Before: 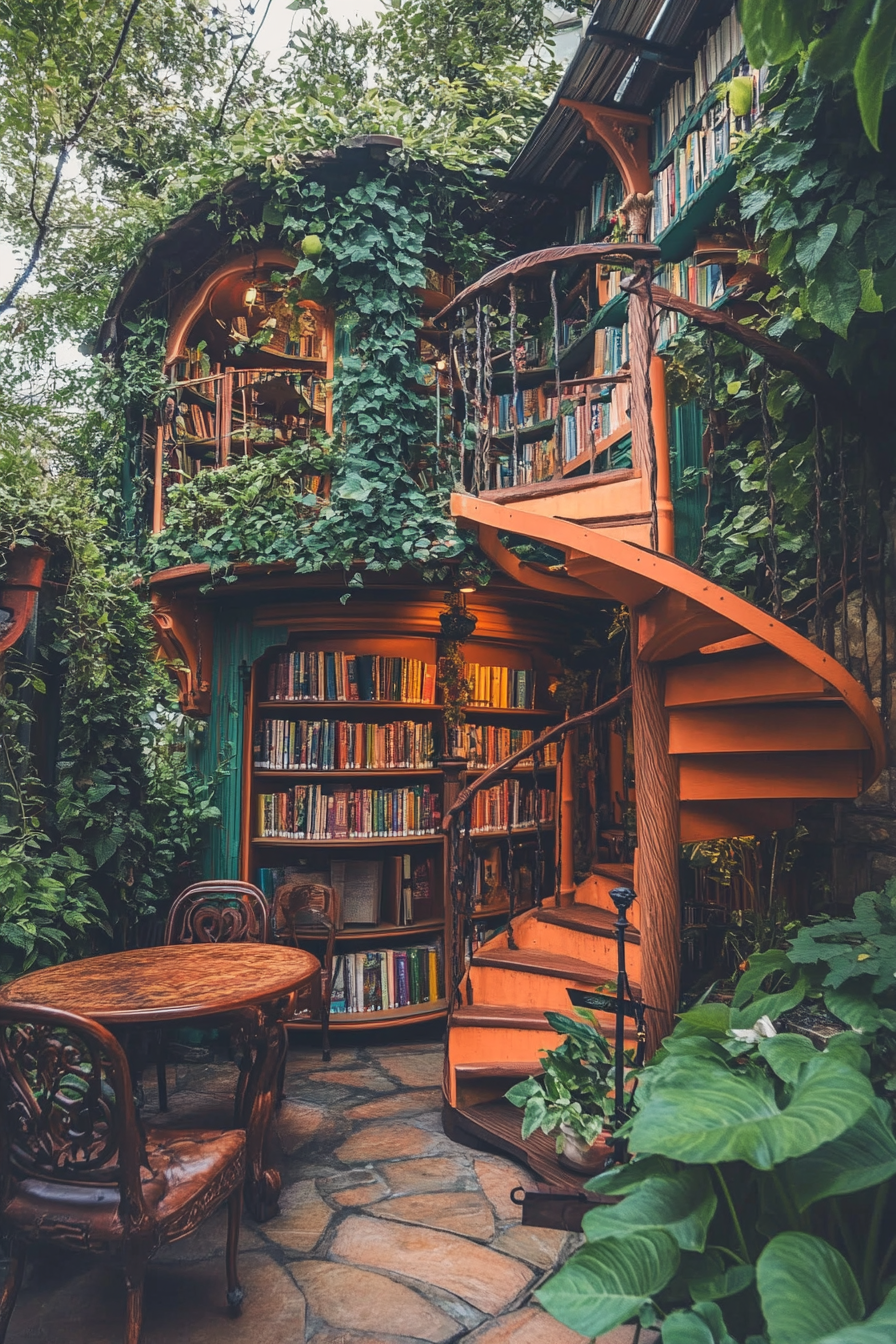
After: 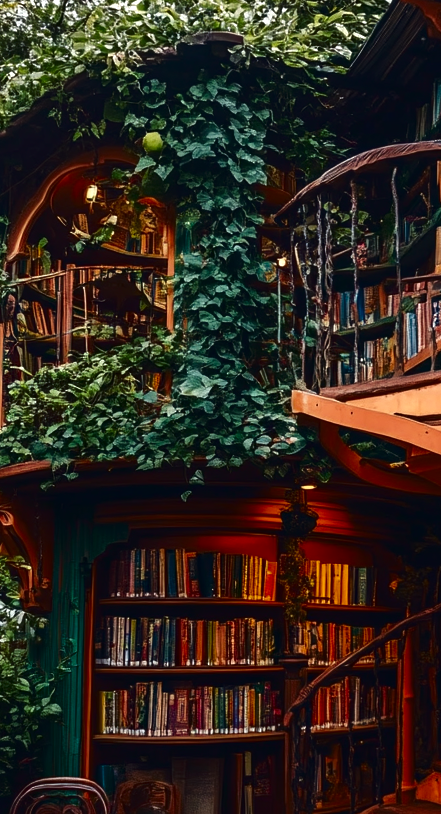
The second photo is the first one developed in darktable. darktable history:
contrast brightness saturation: brightness -0.532
color balance rgb: shadows lift › chroma 2.028%, shadows lift › hue 52.6°, perceptual saturation grading › global saturation 0.507%, perceptual brilliance grading › highlights 10.119%, perceptual brilliance grading › mid-tones 5.577%, global vibrance 20%
crop: left 17.747%, top 7.688%, right 32.977%, bottom 31.684%
